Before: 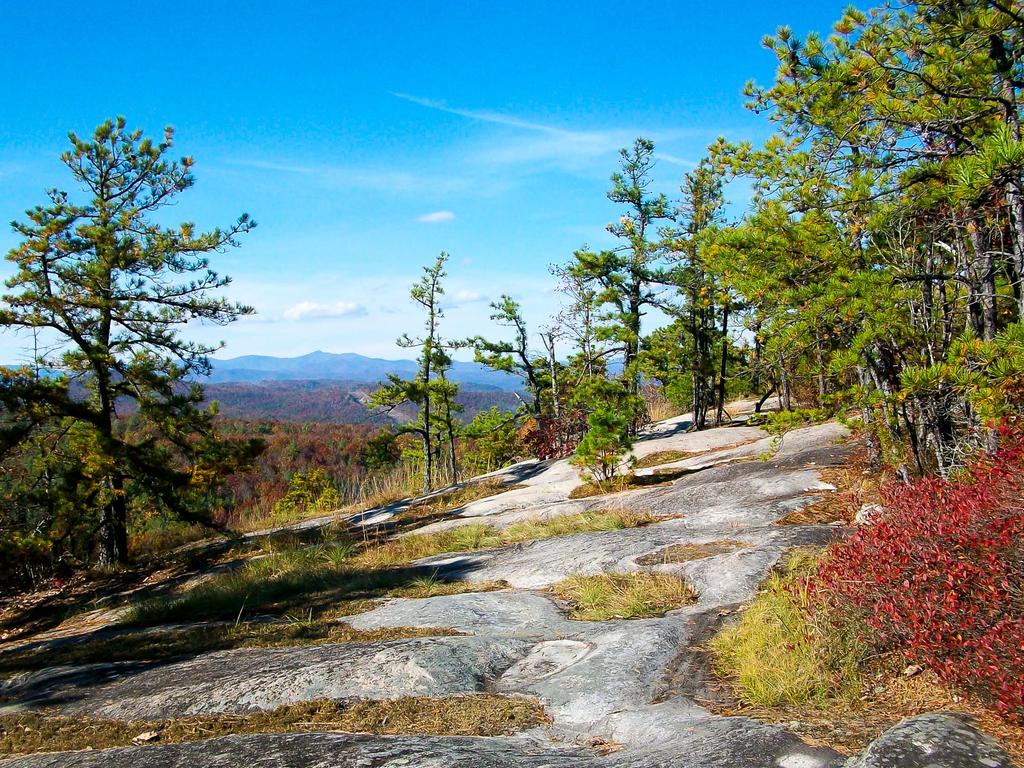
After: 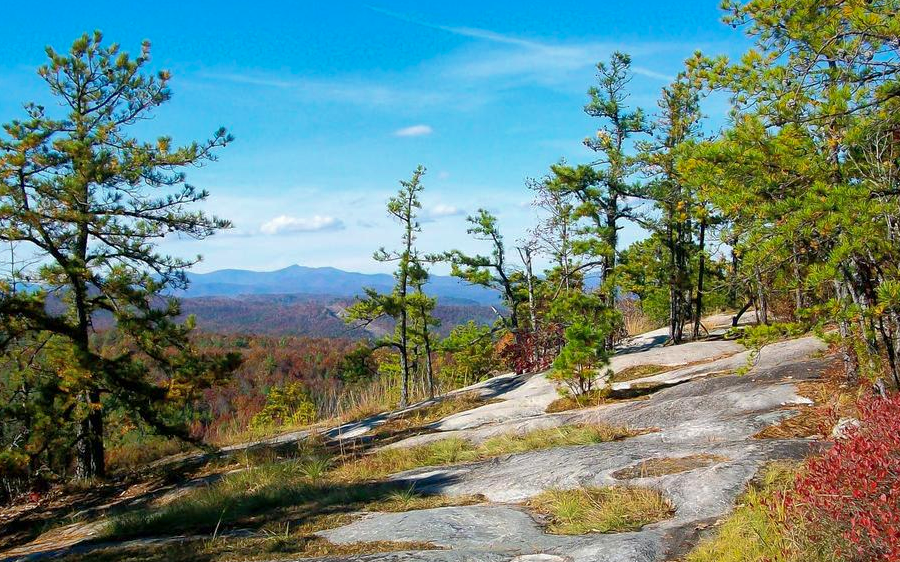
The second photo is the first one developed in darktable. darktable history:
crop and rotate: left 2.323%, top 11.229%, right 9.74%, bottom 15.59%
shadows and highlights: on, module defaults
